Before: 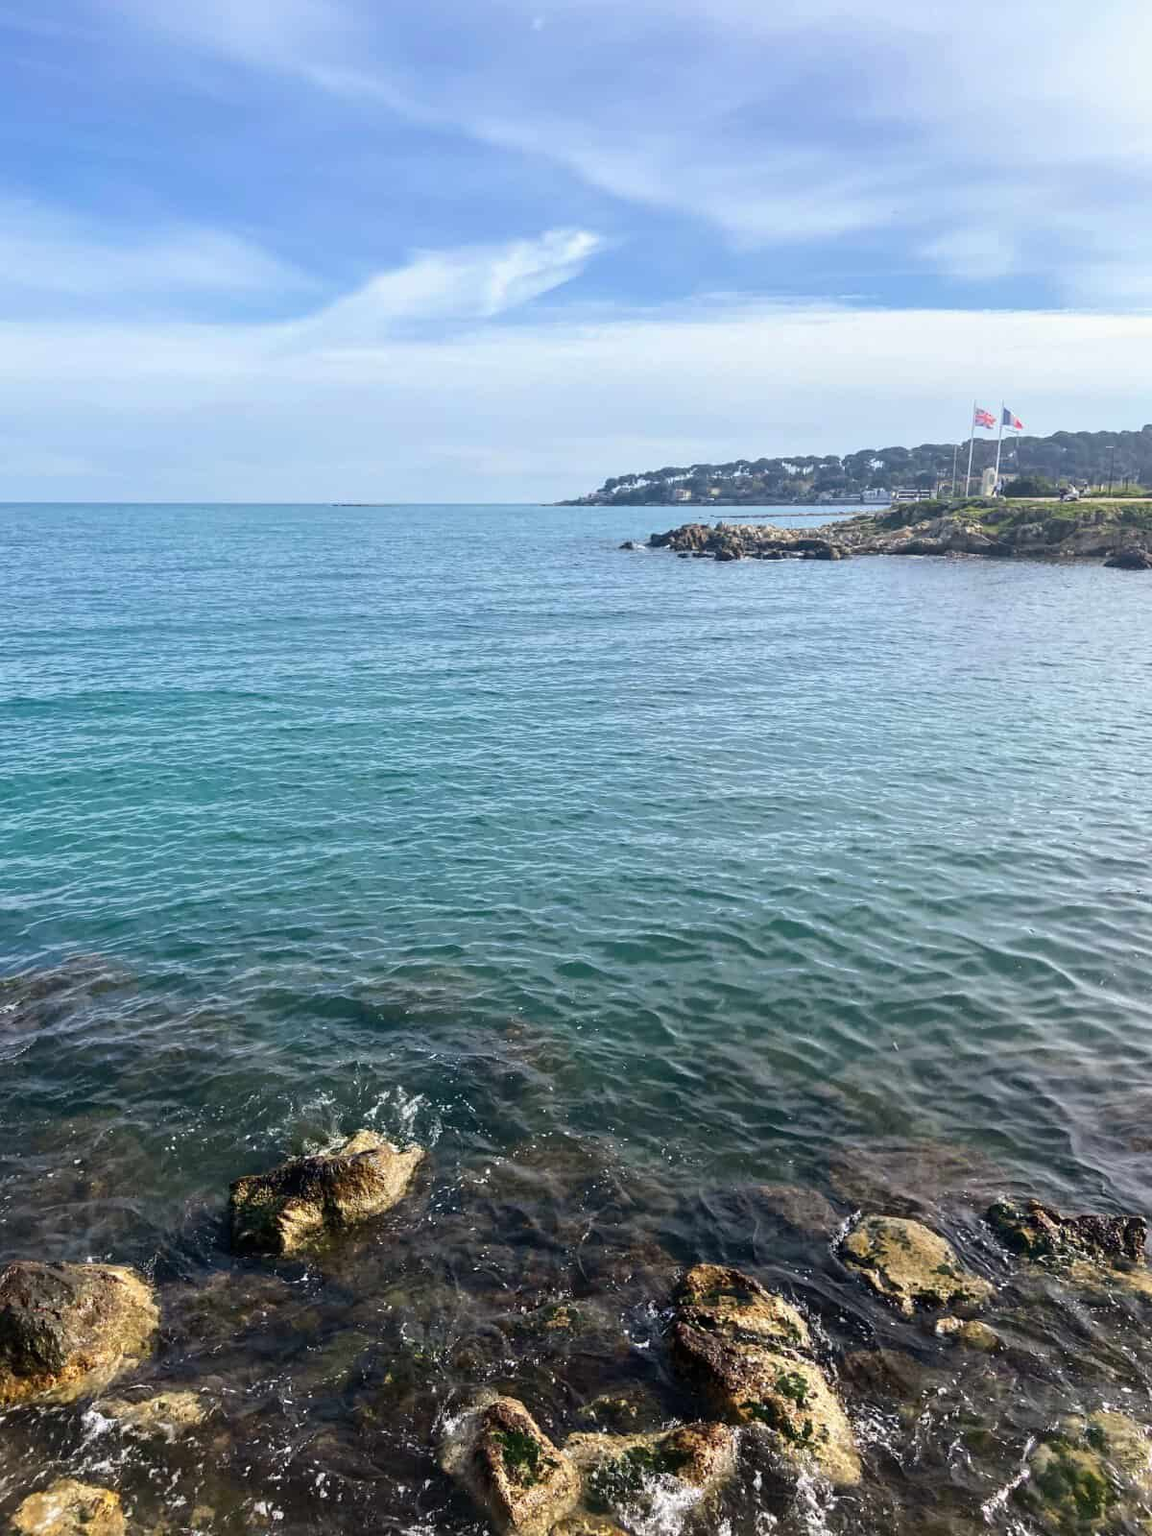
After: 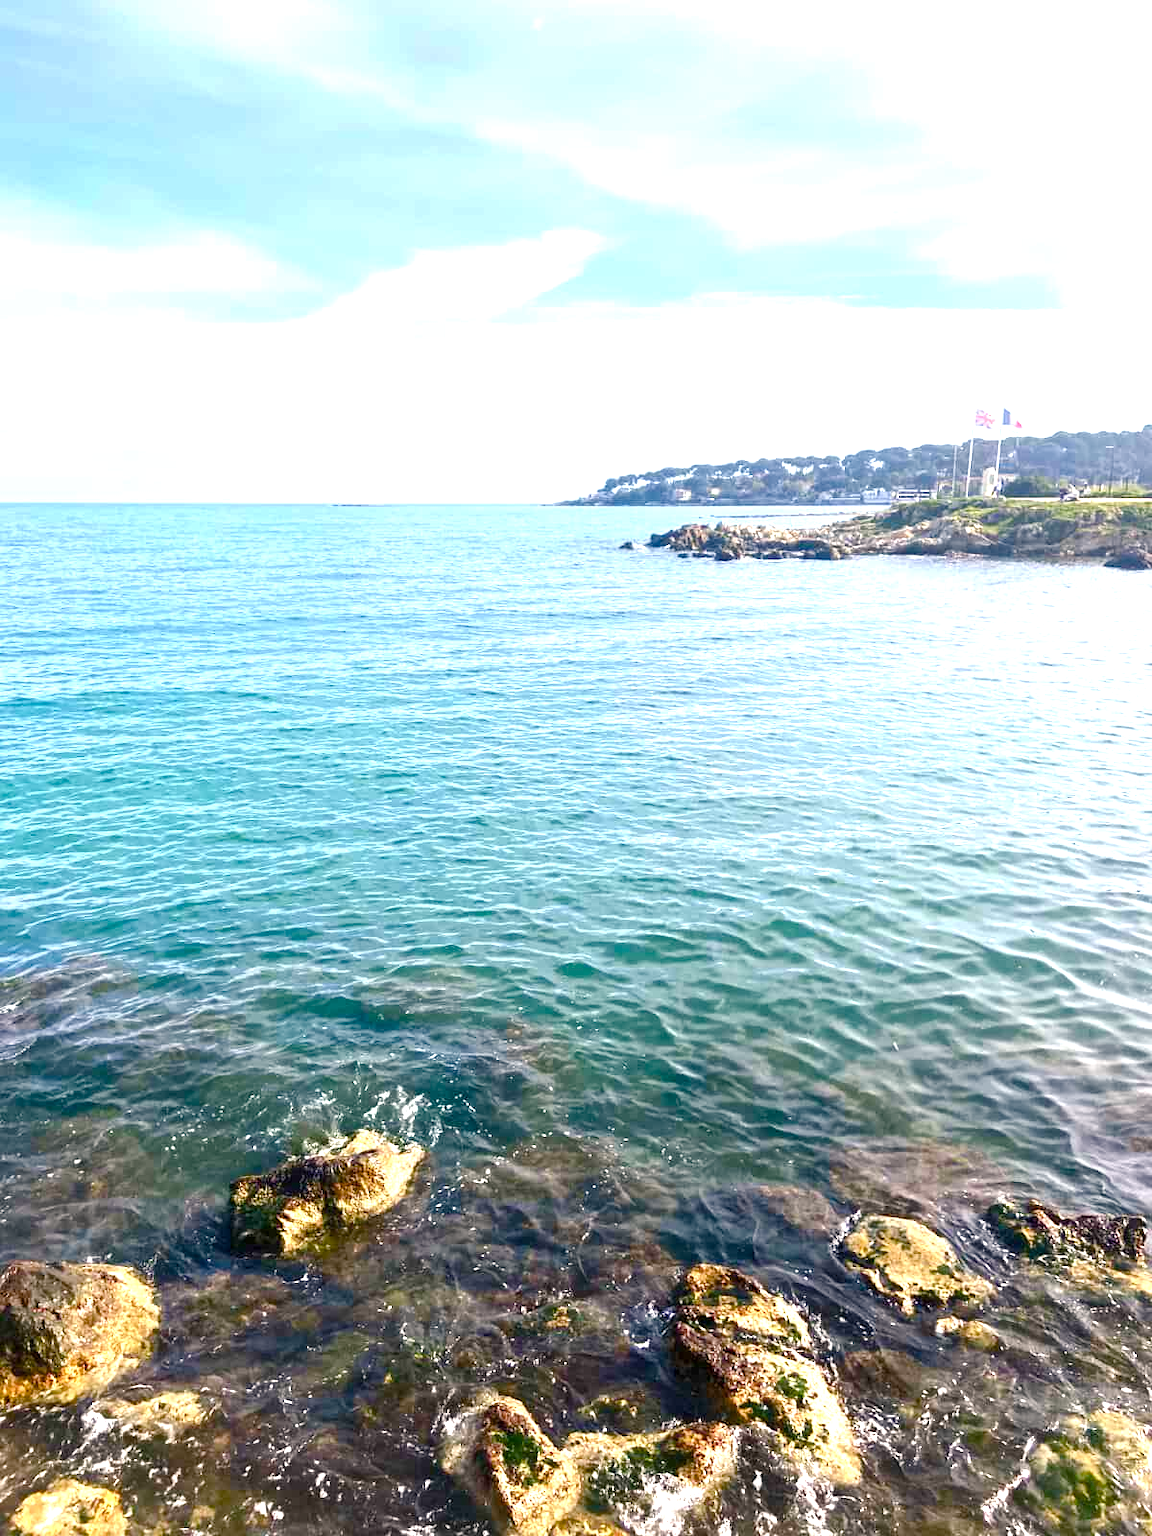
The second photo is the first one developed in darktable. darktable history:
exposure: black level correction 0, exposure 1.2 EV, compensate highlight preservation false
color balance rgb: power › luminance 1.517%, highlights gain › chroma 1.691%, highlights gain › hue 55.88°, perceptual saturation grading › global saturation 20%, perceptual saturation grading › highlights -25.884%, perceptual saturation grading › shadows 49.893%, global vibrance 20%
